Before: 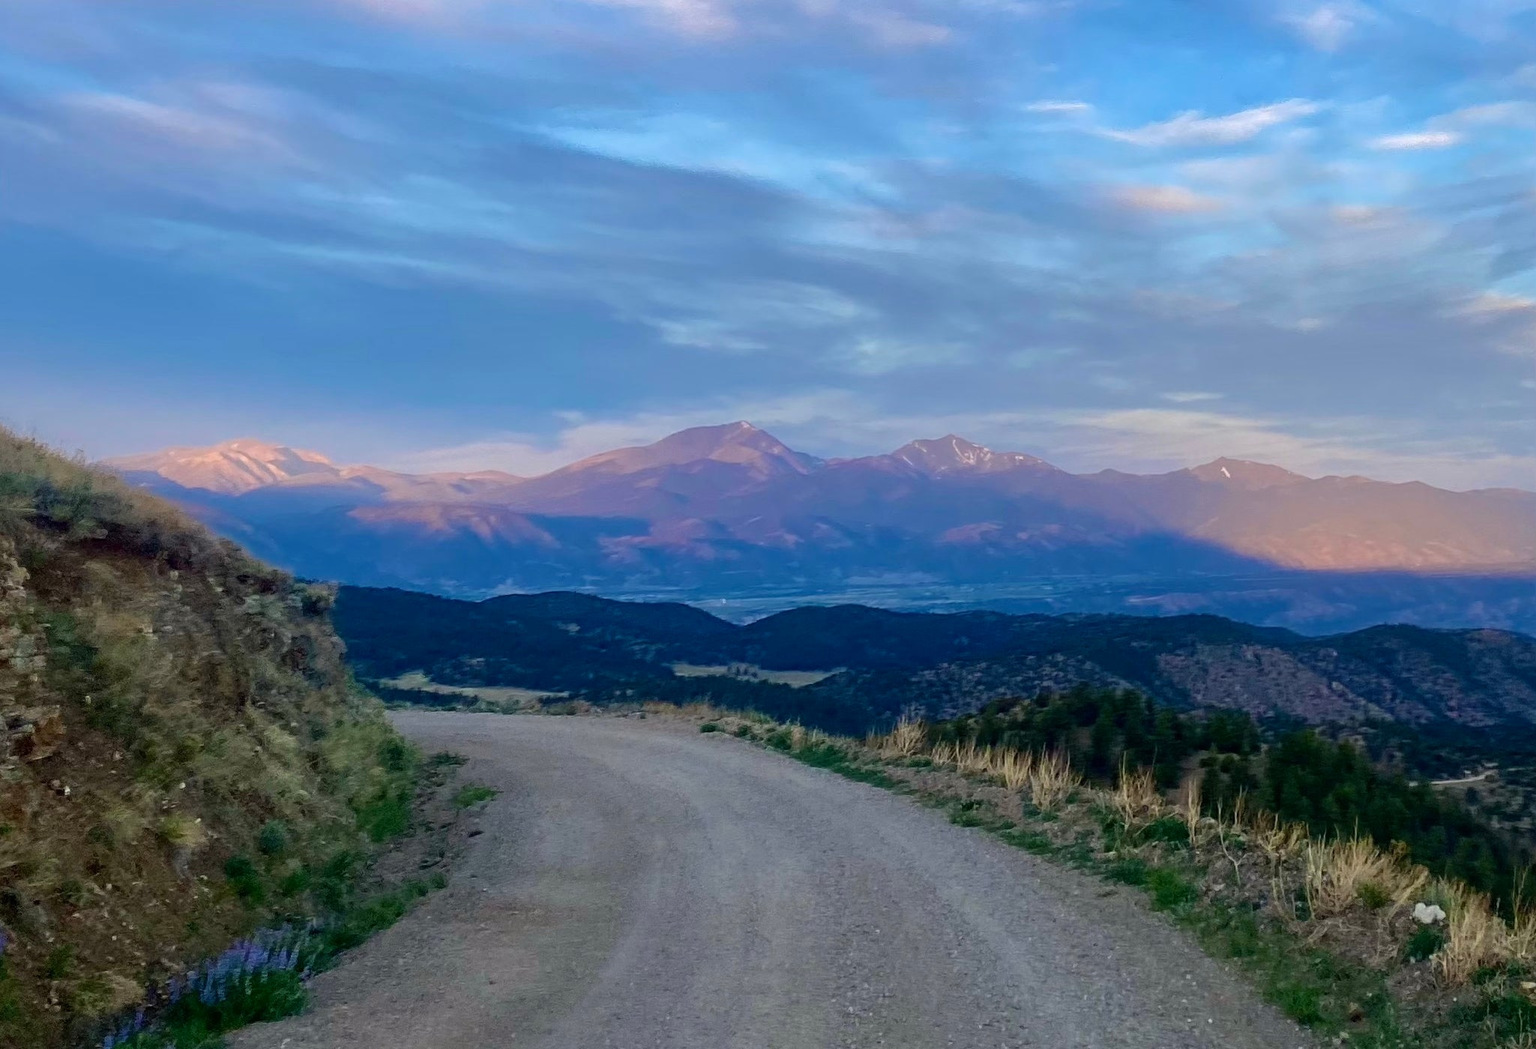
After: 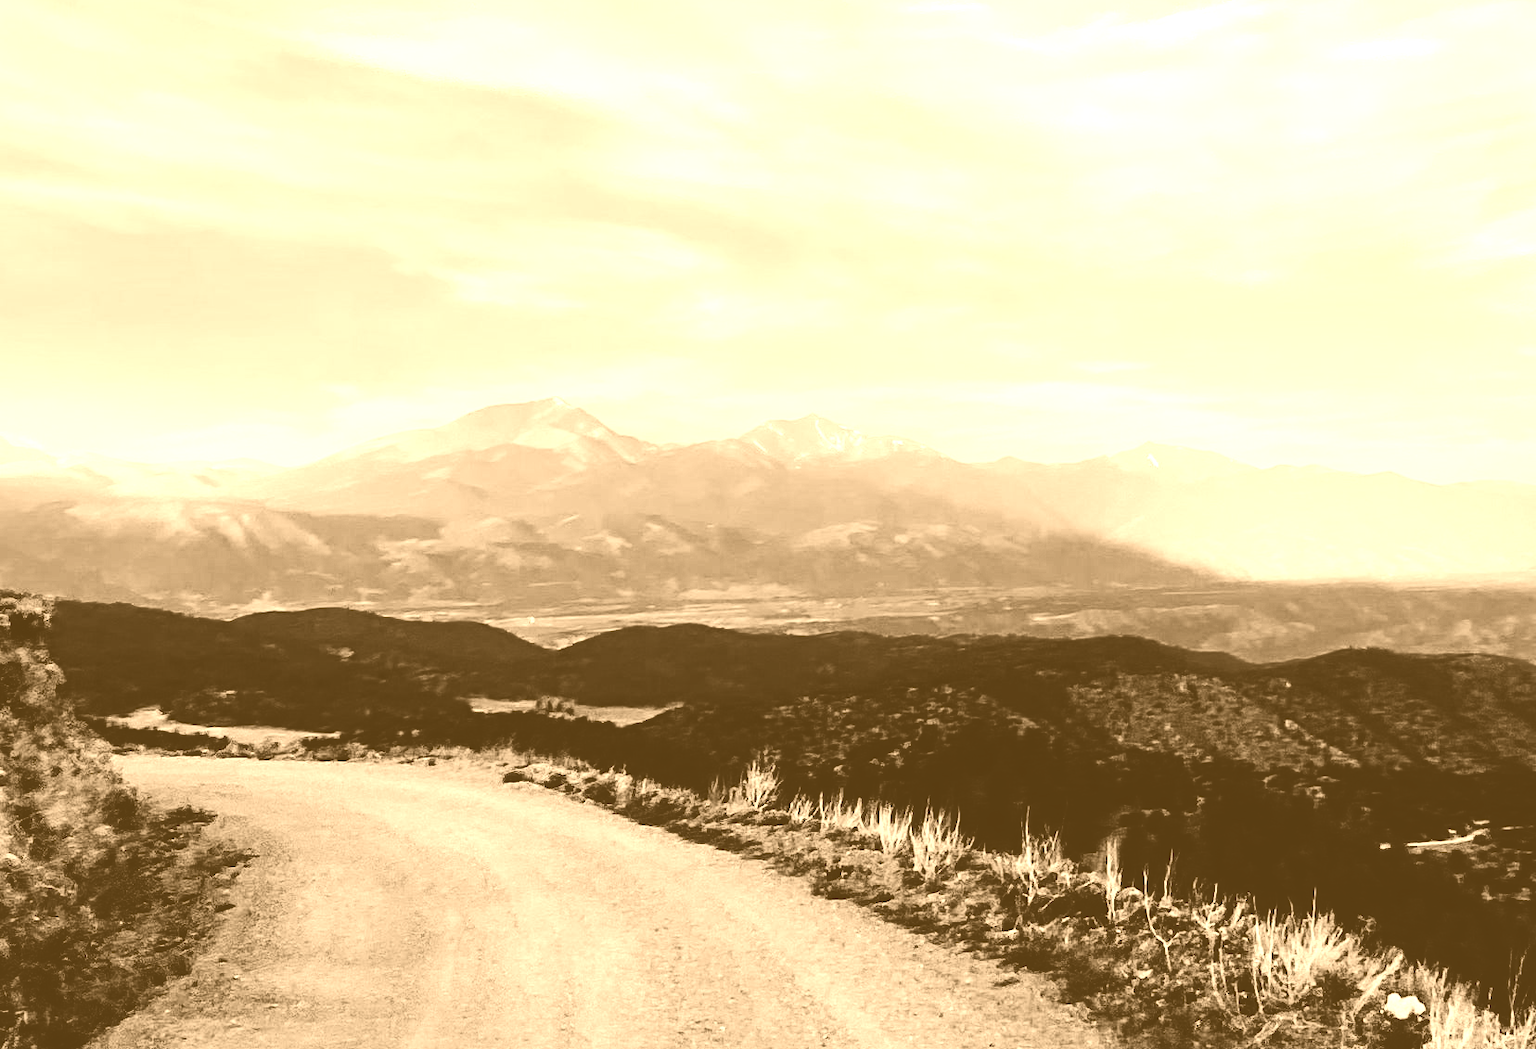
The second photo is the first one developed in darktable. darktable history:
colorize: hue 28.8°, source mix 100%
base curve: curves: ch0 [(0, 0) (0.036, 0.01) (0.123, 0.254) (0.258, 0.504) (0.507, 0.748) (1, 1)], preserve colors none
crop: left 19.159%, top 9.58%, bottom 9.58%
color balance: gamma [0.9, 0.988, 0.975, 1.025], gain [1.05, 1, 1, 1]
